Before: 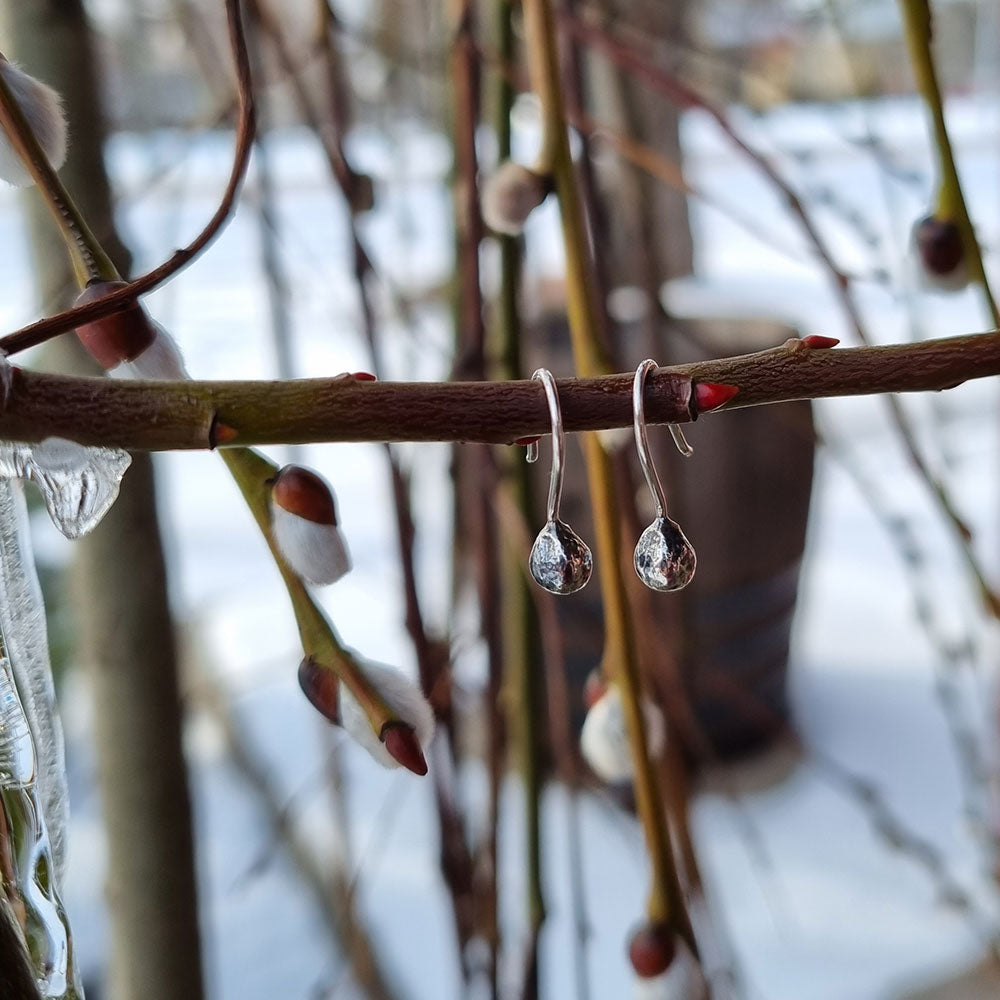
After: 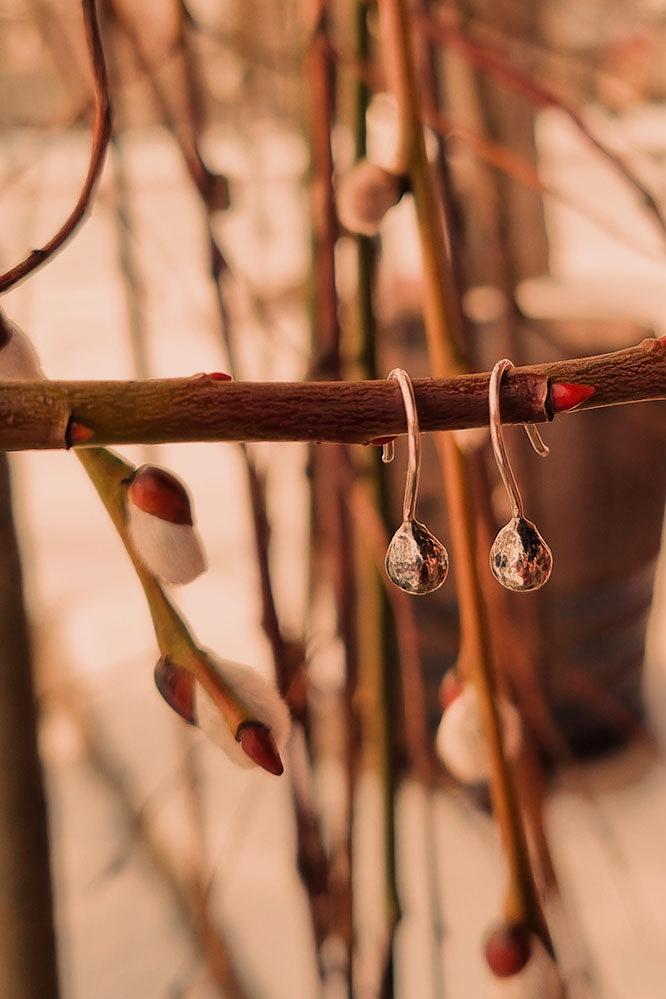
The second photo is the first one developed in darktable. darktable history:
filmic rgb: black relative exposure -13 EV, threshold 3 EV, target white luminance 85%, hardness 6.3, latitude 42.11%, contrast 0.858, shadows ↔ highlights balance 8.63%, color science v4 (2020), enable highlight reconstruction true
crop and rotate: left 14.436%, right 18.898%
white balance: red 1.467, blue 0.684
